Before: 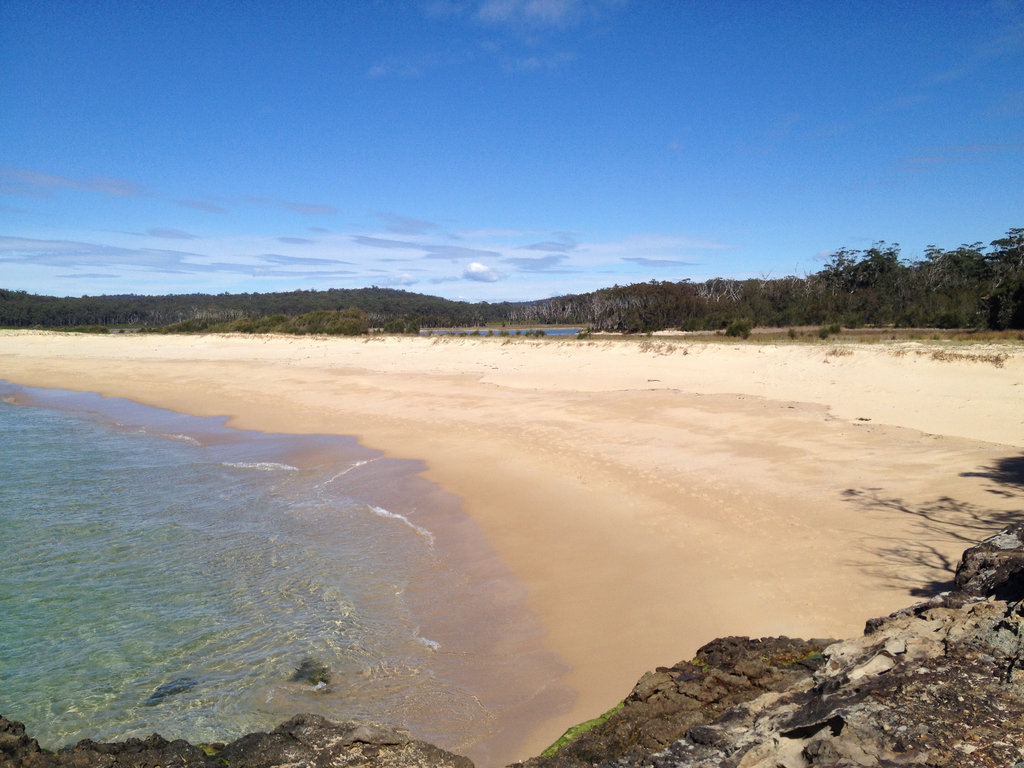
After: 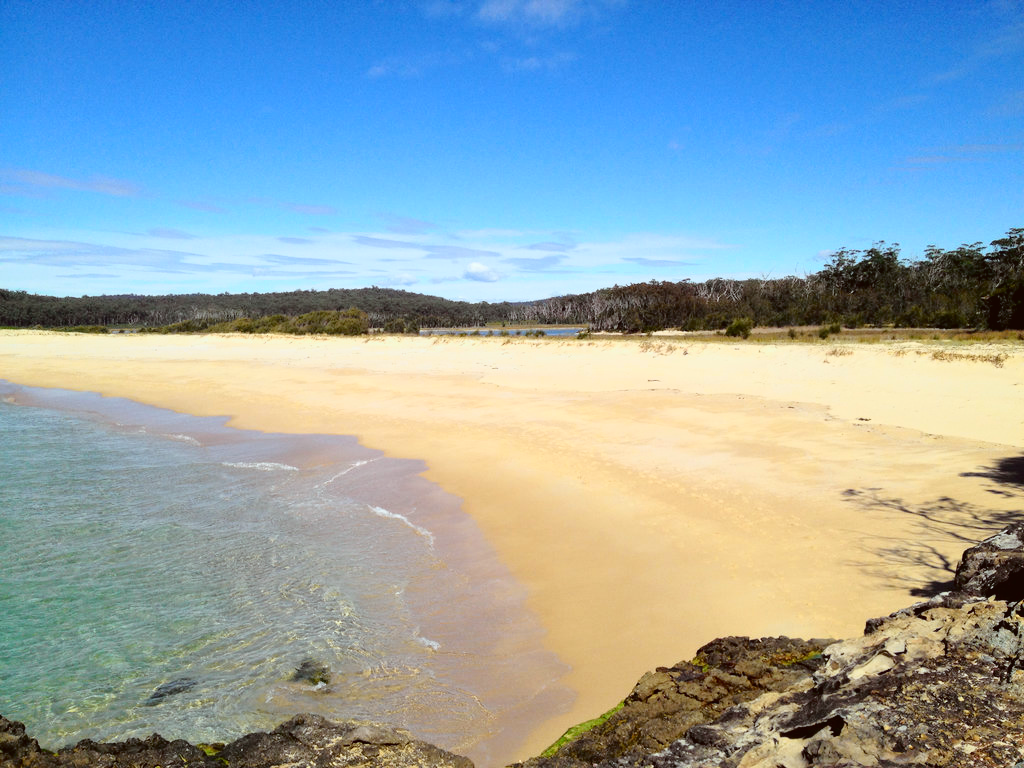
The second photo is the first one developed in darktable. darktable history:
color correction: highlights a* -4.98, highlights b* -3.76, shadows a* 3.83, shadows b* 4.08
exposure: black level correction 0.004, exposure 0.014 EV, compensate highlight preservation false
tone curve: curves: ch0 [(0, 0.021) (0.049, 0.044) (0.157, 0.131) (0.359, 0.419) (0.469, 0.544) (0.634, 0.722) (0.839, 0.909) (0.998, 0.978)]; ch1 [(0, 0) (0.437, 0.408) (0.472, 0.47) (0.502, 0.503) (0.527, 0.53) (0.564, 0.573) (0.614, 0.654) (0.669, 0.748) (0.859, 0.899) (1, 1)]; ch2 [(0, 0) (0.33, 0.301) (0.421, 0.443) (0.487, 0.504) (0.502, 0.509) (0.535, 0.537) (0.565, 0.595) (0.608, 0.667) (1, 1)], color space Lab, independent channels, preserve colors none
